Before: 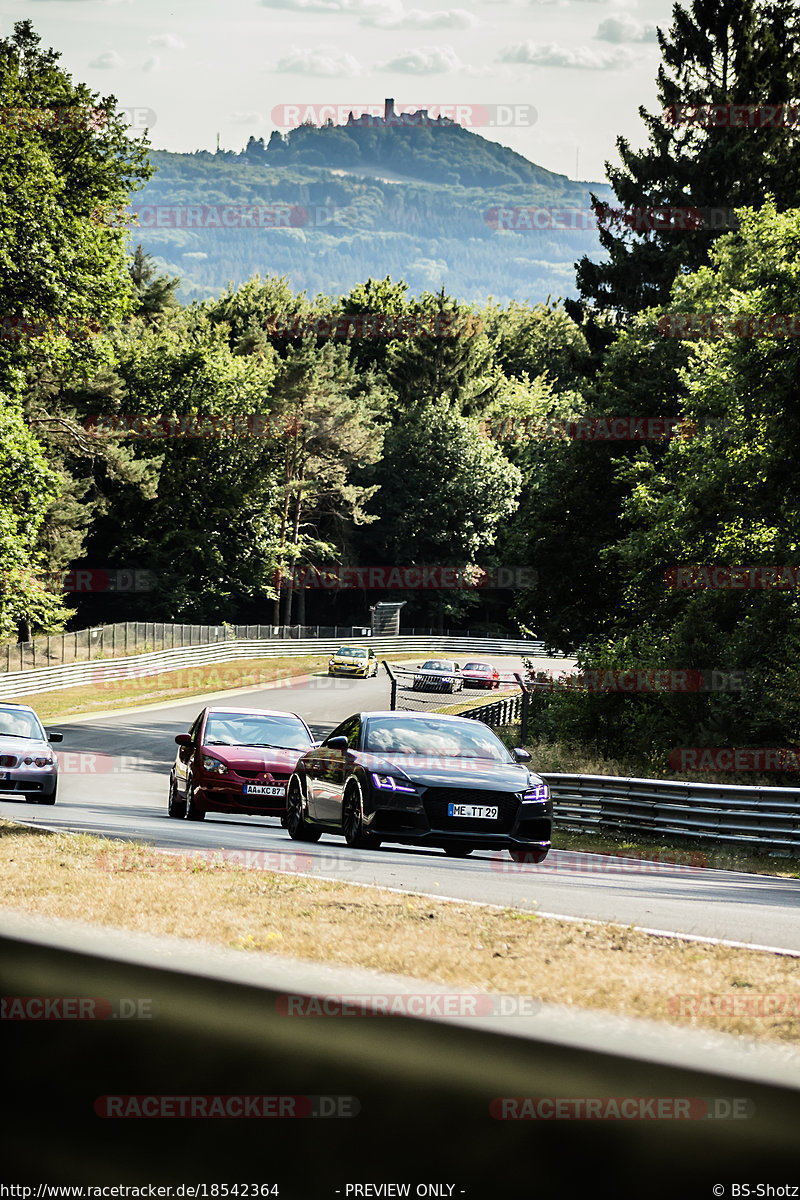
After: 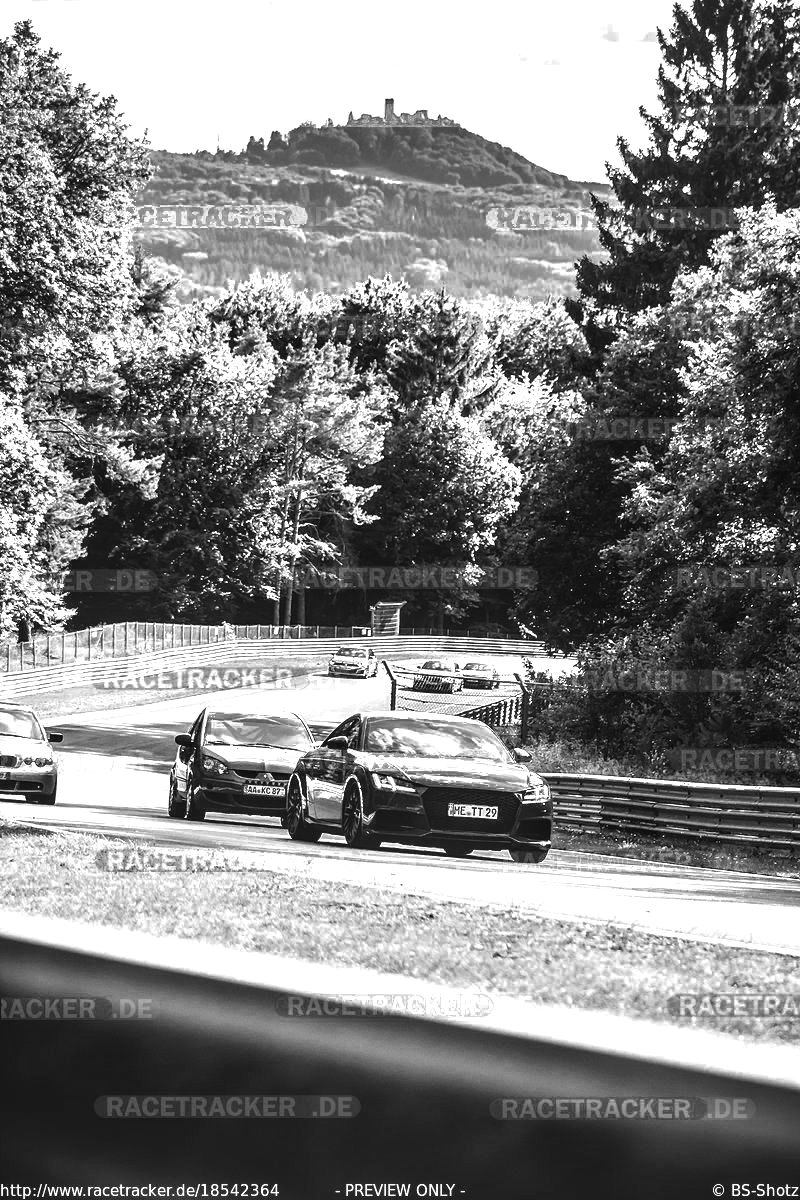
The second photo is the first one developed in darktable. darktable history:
color balance rgb: shadows lift › chroma 2.015%, shadows lift › hue 248.52°, perceptual saturation grading › global saturation 0.85%, perceptual brilliance grading › global brilliance 10.456%
local contrast: on, module defaults
exposure: black level correction 0, exposure 0.701 EV, compensate highlight preservation false
color zones: curves: ch0 [(0.002, 0.589) (0.107, 0.484) (0.146, 0.249) (0.217, 0.352) (0.309, 0.525) (0.39, 0.404) (0.455, 0.169) (0.597, 0.055) (0.724, 0.212) (0.775, 0.691) (0.869, 0.571) (1, 0.587)]; ch1 [(0, 0) (0.143, 0) (0.286, 0) (0.429, 0) (0.571, 0) (0.714, 0) (0.857, 0)], mix 30.97%
